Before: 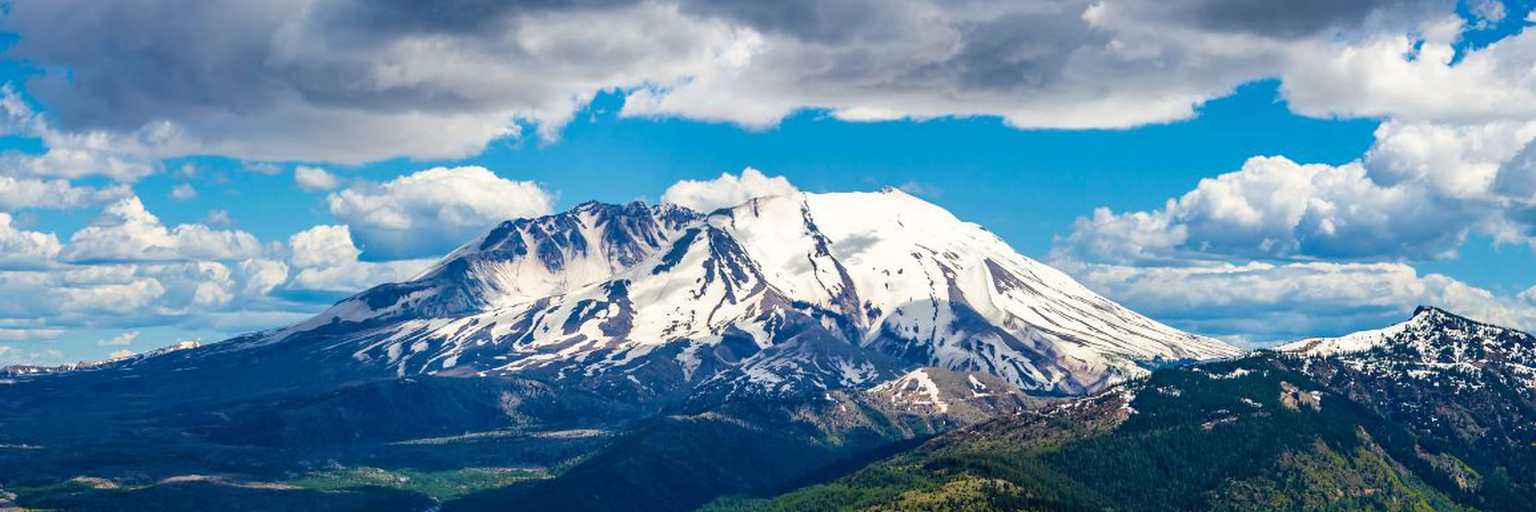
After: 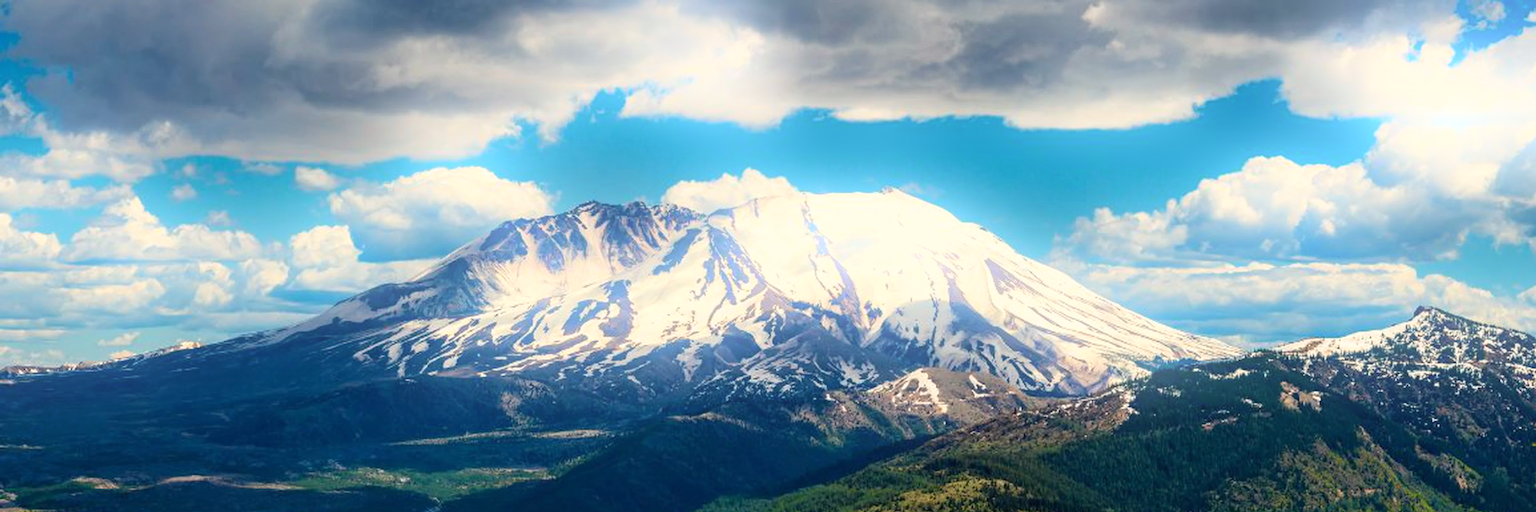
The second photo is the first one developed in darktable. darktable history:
bloom: on, module defaults
white balance: red 1.045, blue 0.932
